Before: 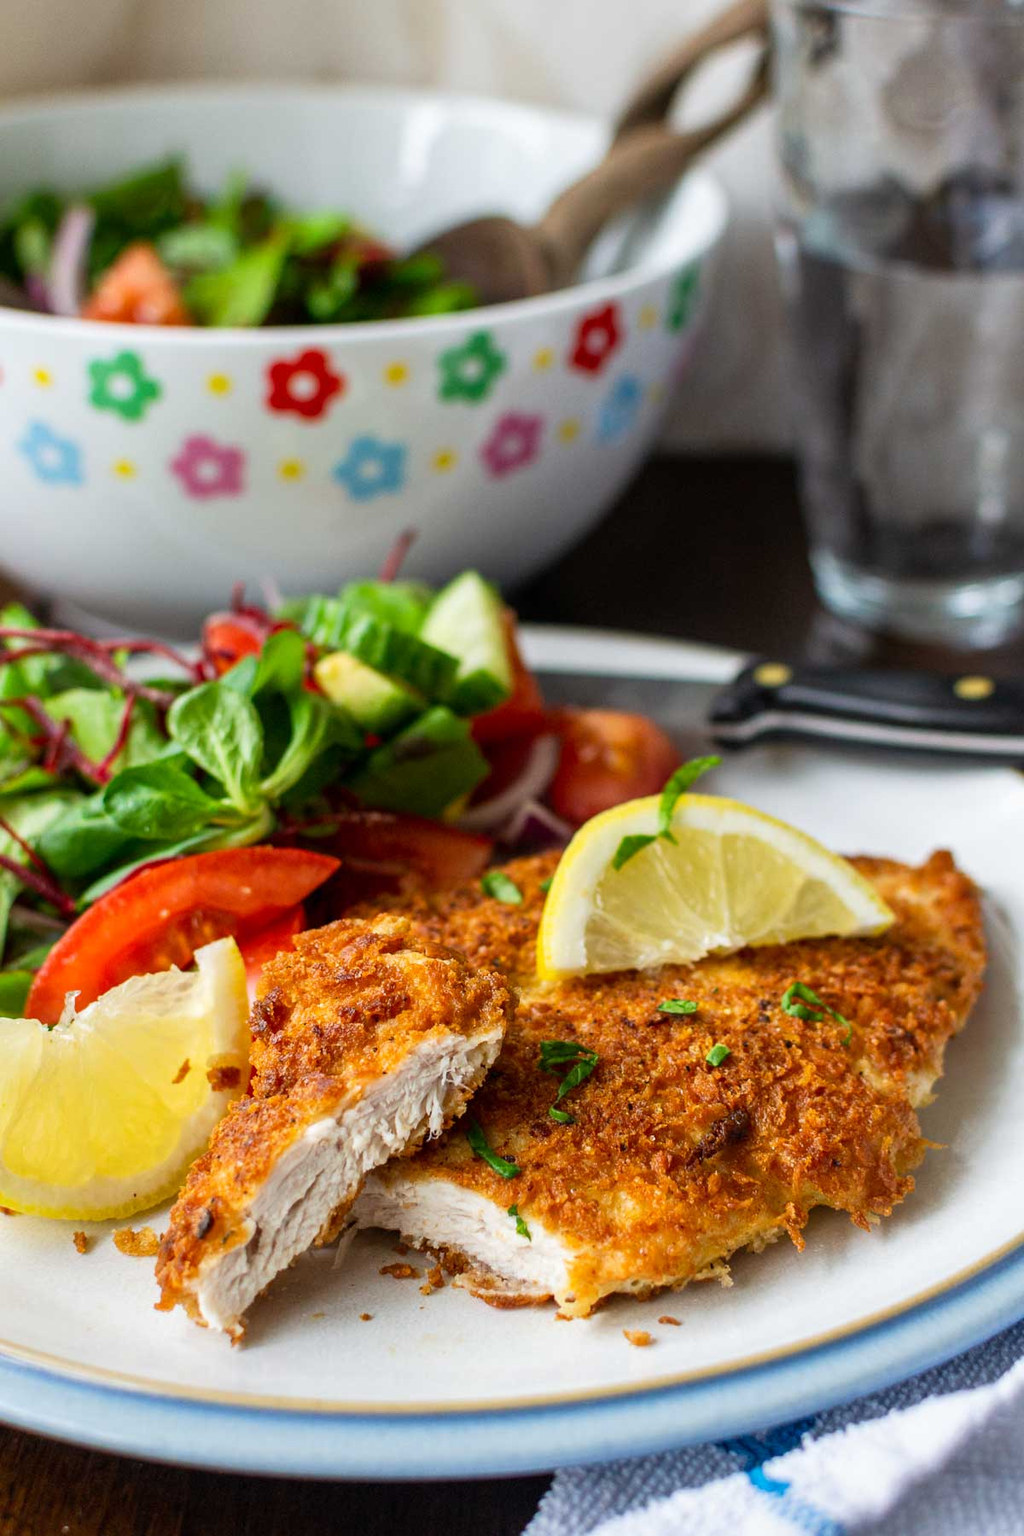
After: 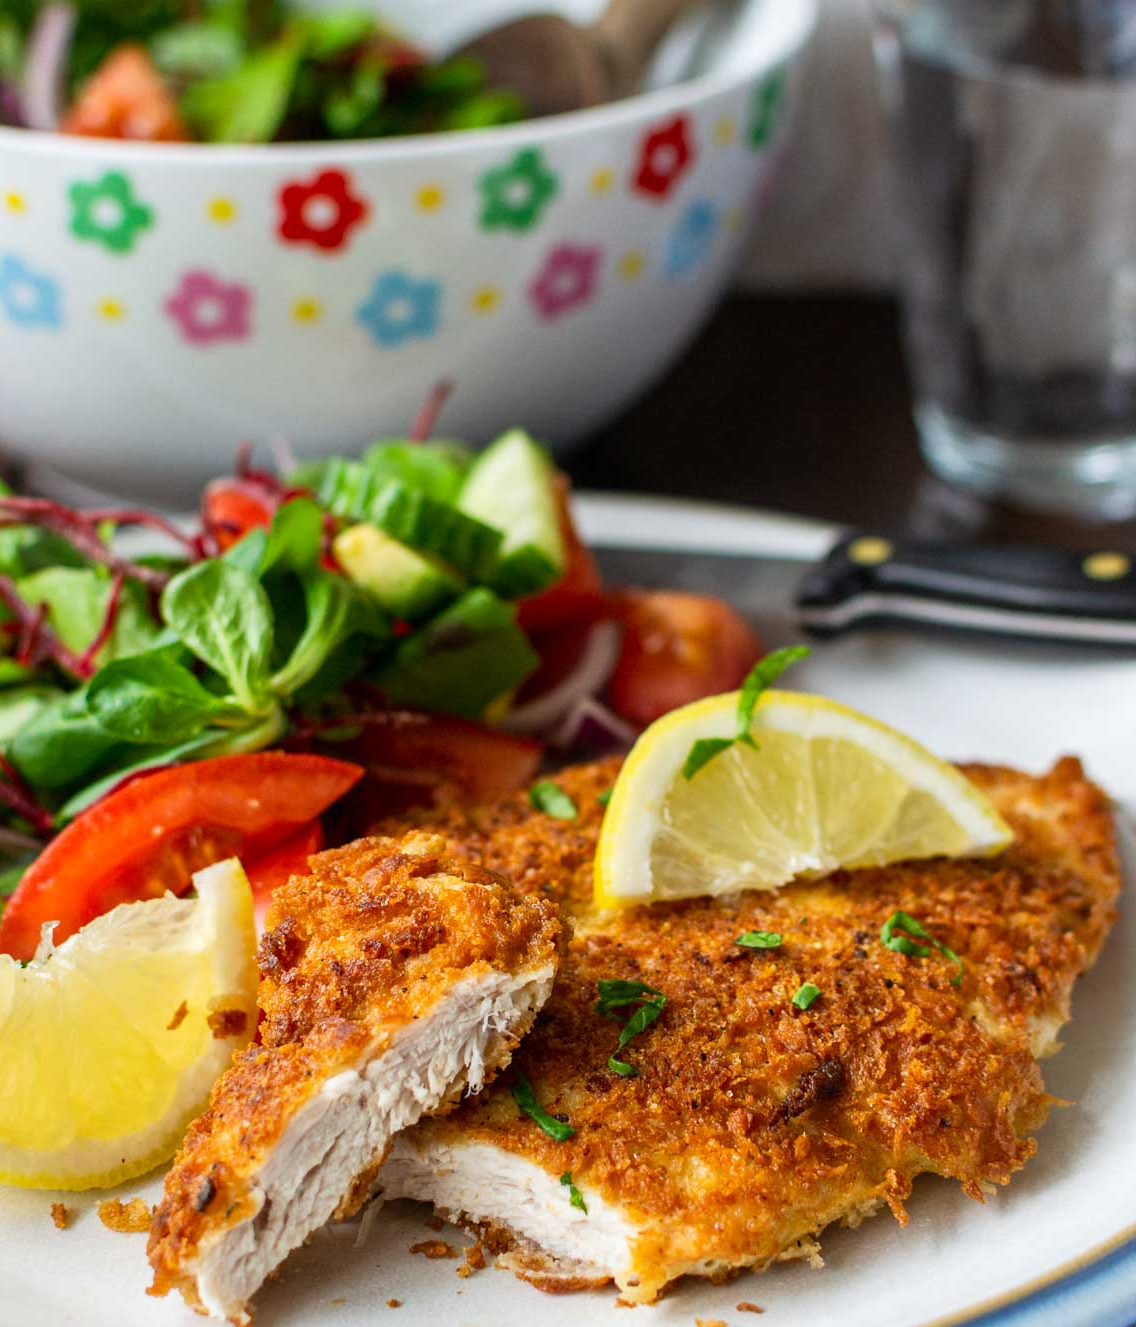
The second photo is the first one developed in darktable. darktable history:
crop and rotate: left 2.996%, top 13.357%, right 2.336%, bottom 12.896%
